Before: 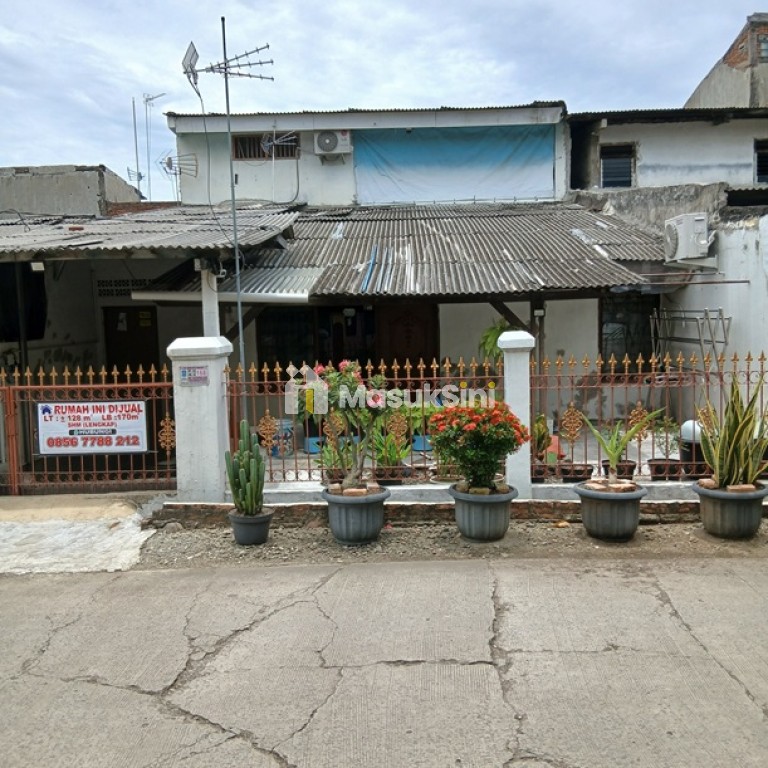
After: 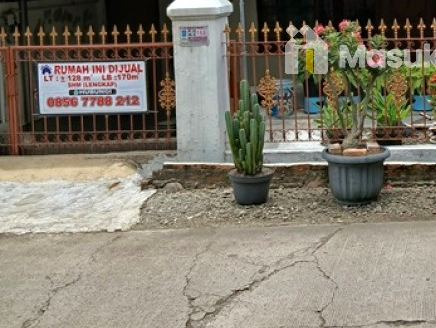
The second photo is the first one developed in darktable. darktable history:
crop: top 44.365%, right 43.202%, bottom 12.907%
haze removal: strength 0.289, distance 0.249, compatibility mode true, adaptive false
